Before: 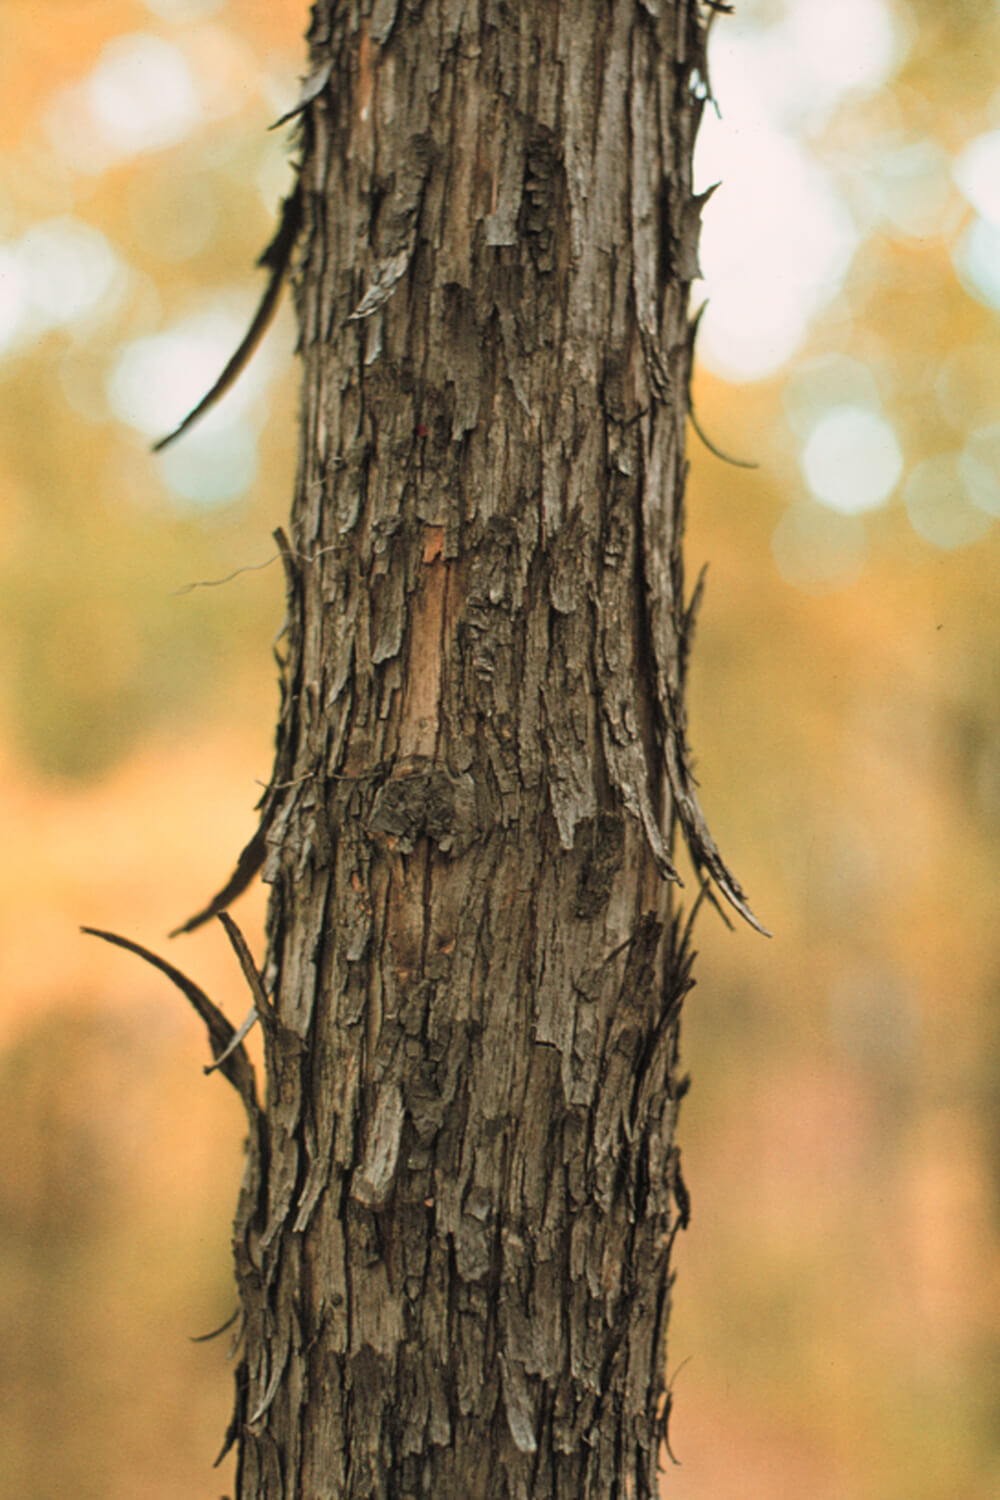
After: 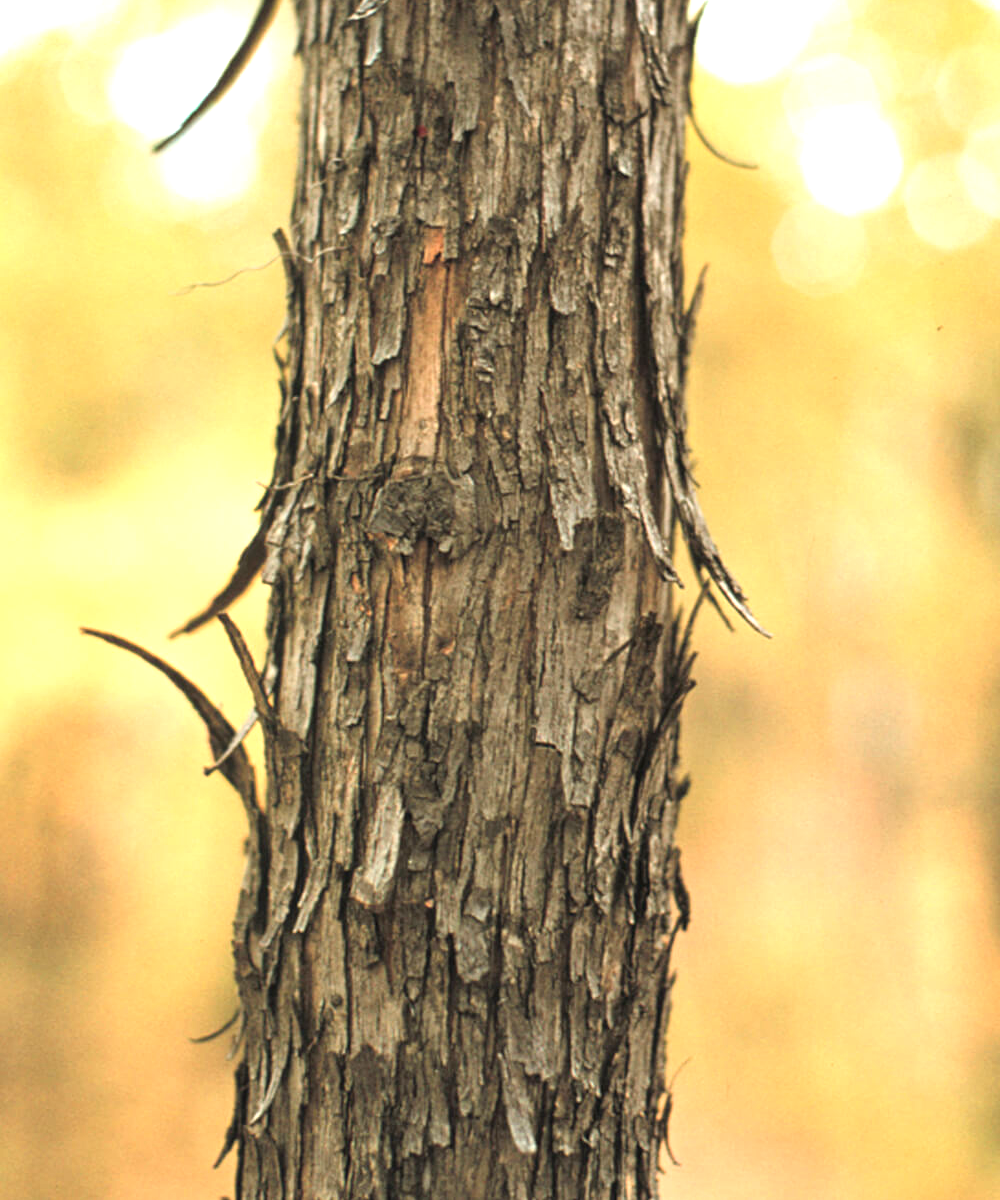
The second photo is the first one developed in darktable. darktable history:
exposure: exposure 0.999 EV, compensate highlight preservation false
crop and rotate: top 19.998%
